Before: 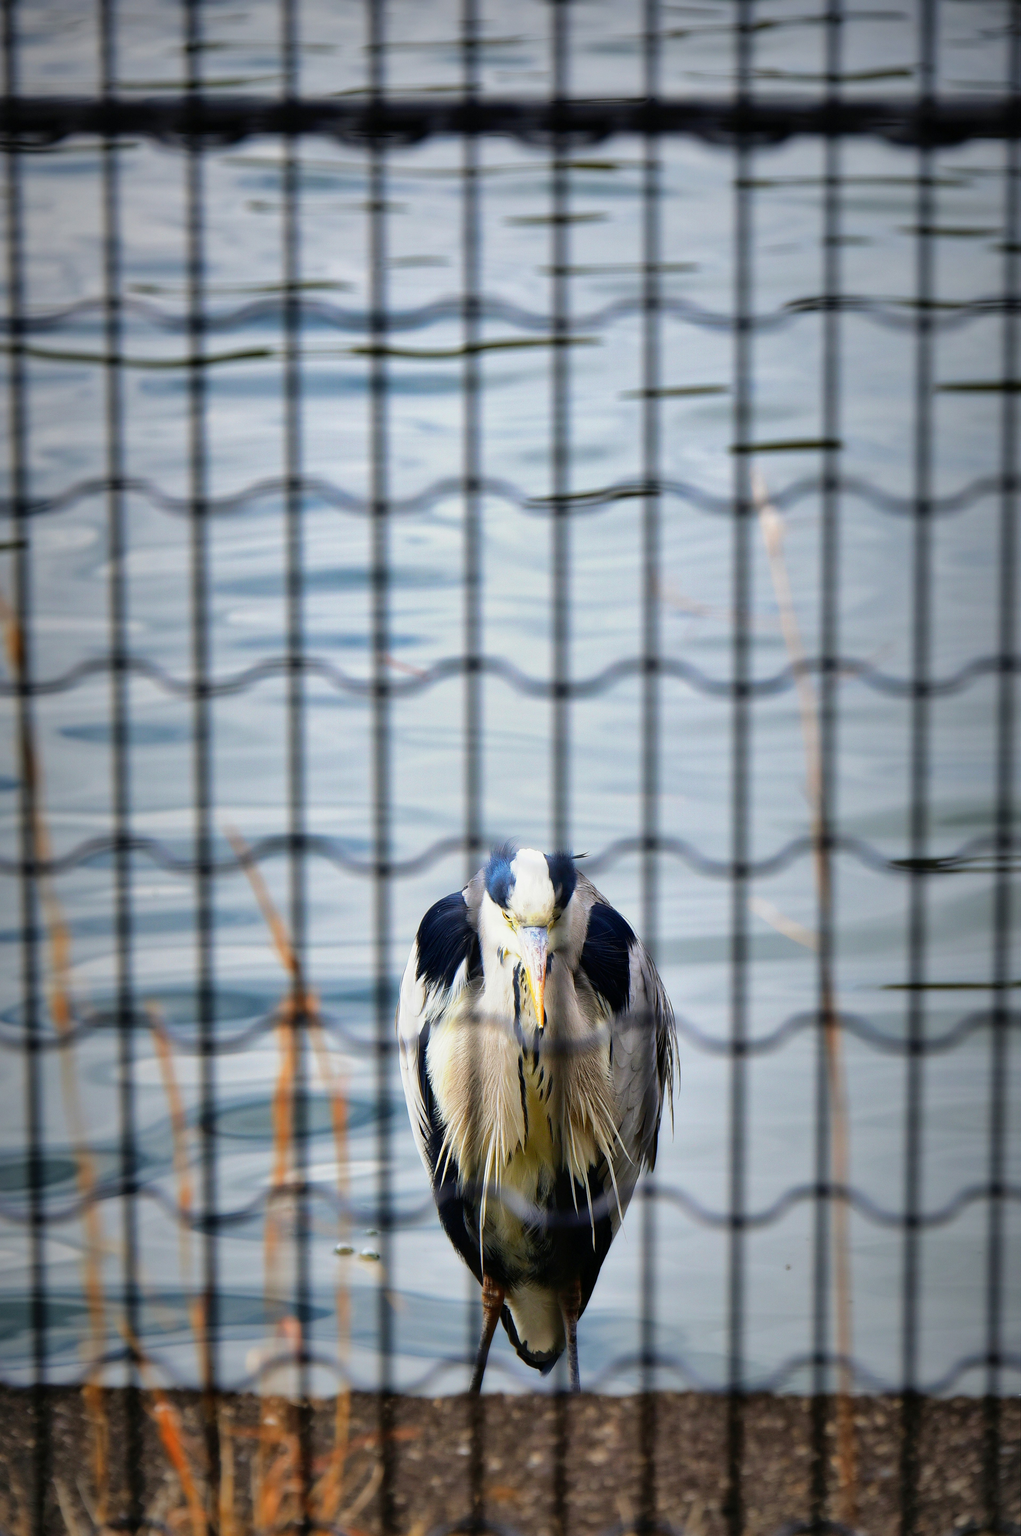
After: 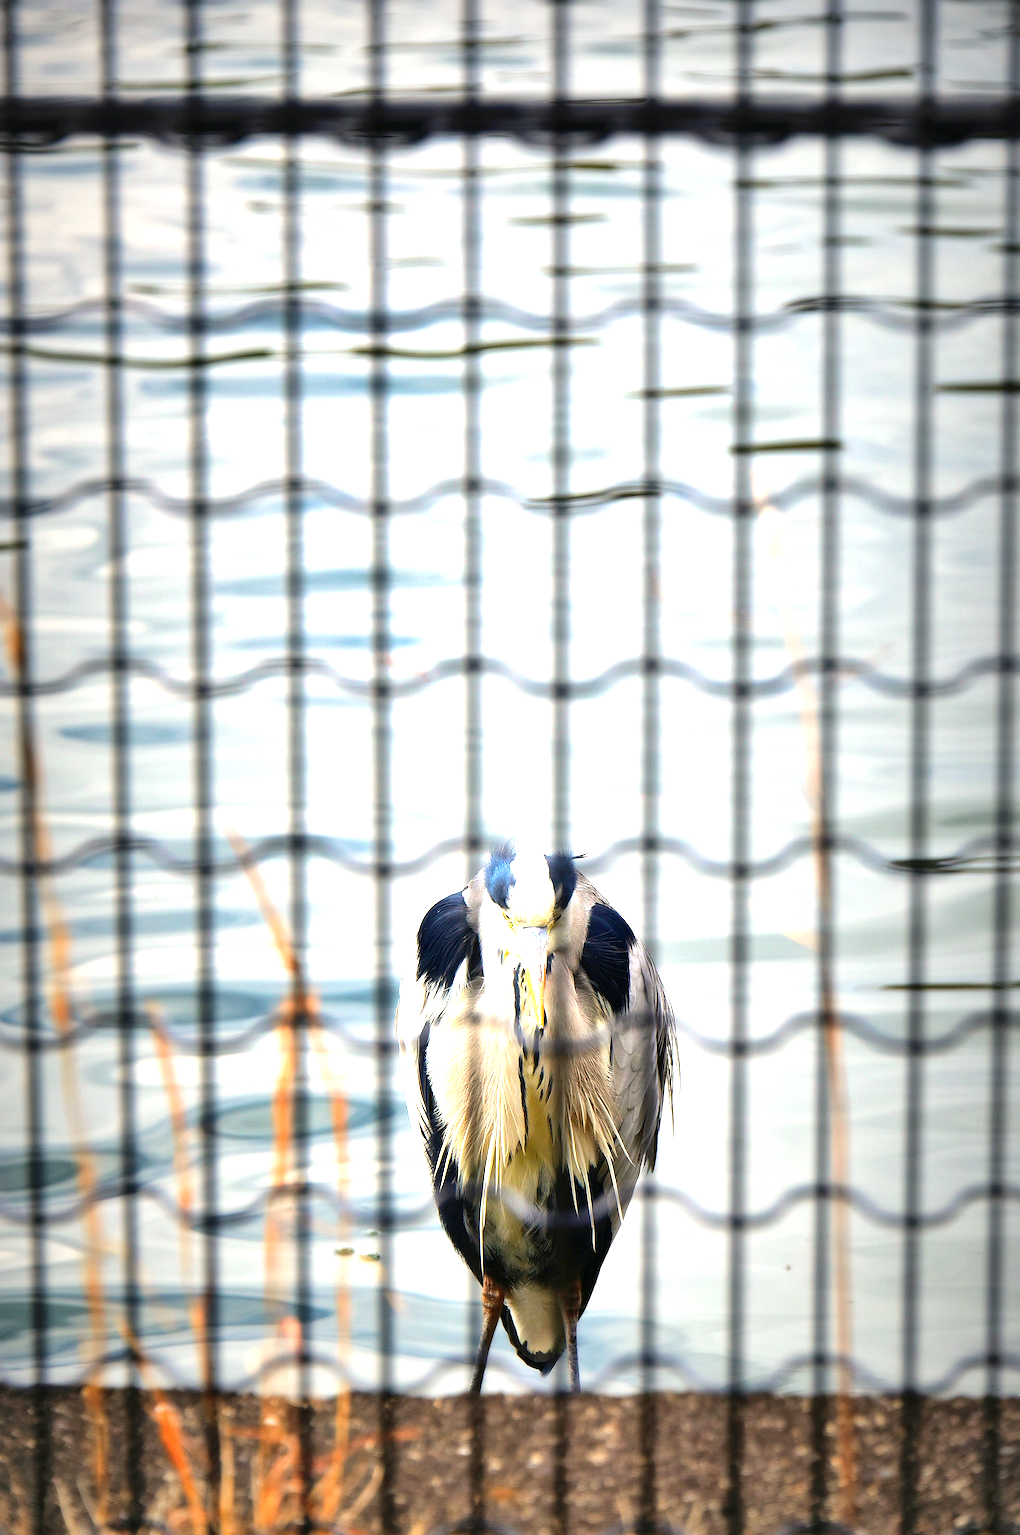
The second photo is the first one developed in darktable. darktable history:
white balance: red 1.045, blue 0.932
exposure: black level correction 0, exposure 1.2 EV, compensate highlight preservation false
sharpen: on, module defaults
